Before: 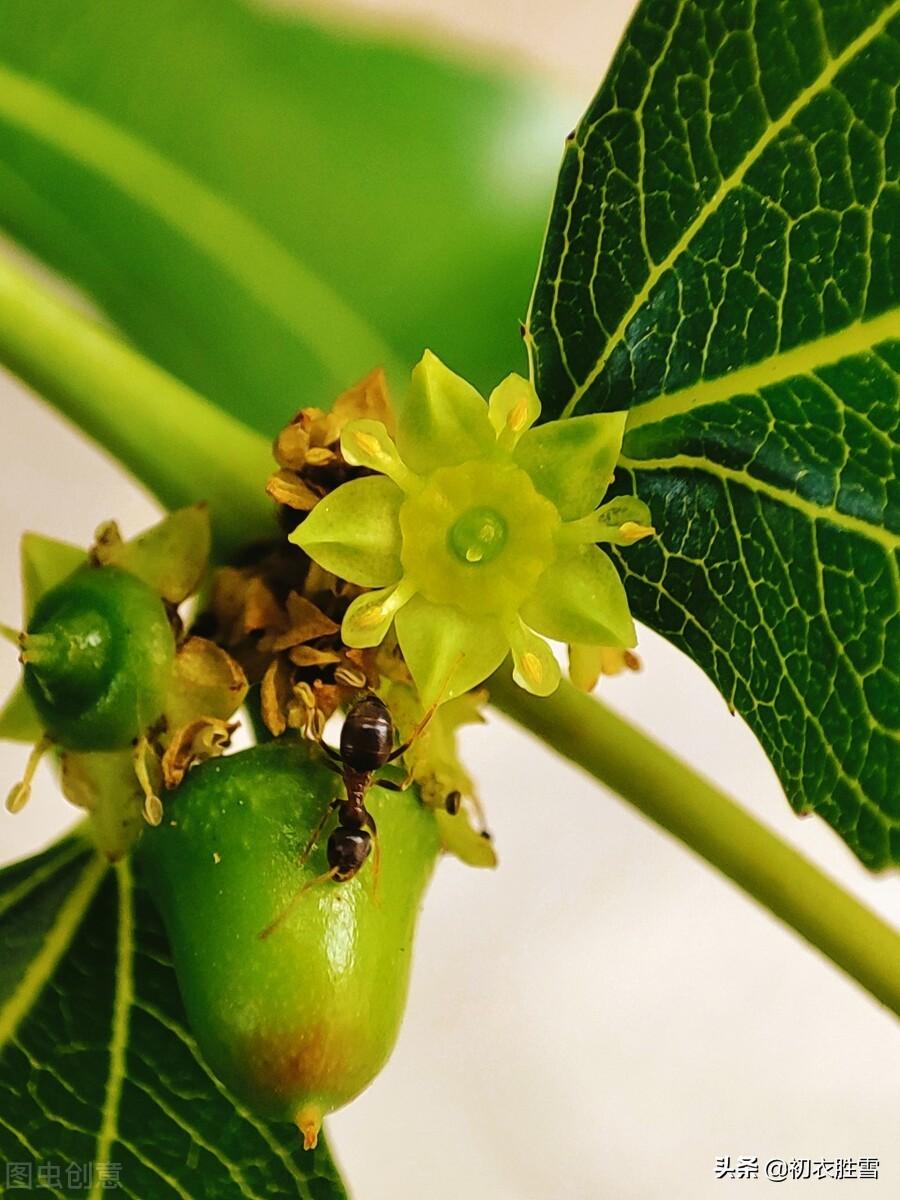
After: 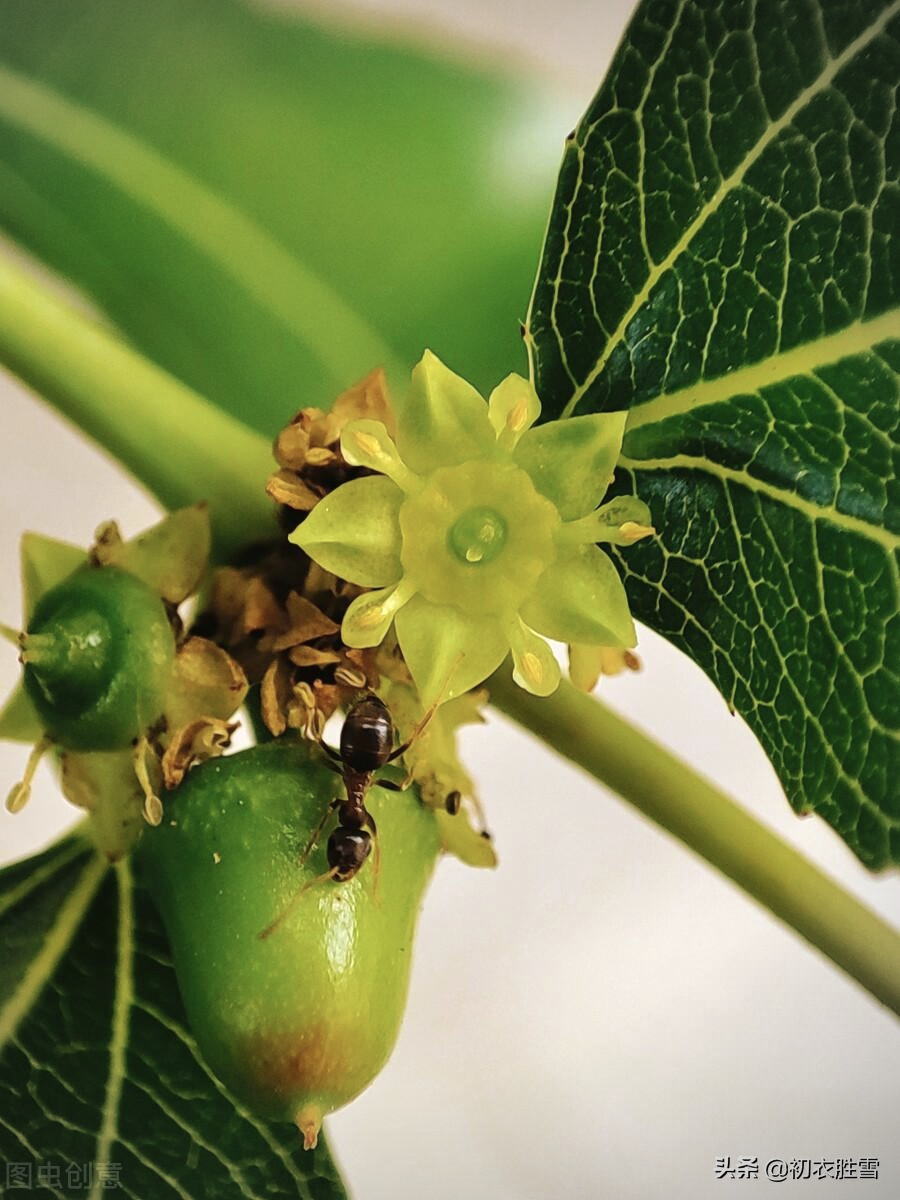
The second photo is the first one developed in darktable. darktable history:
color correction: saturation 0.8
vignetting: center (-0.15, 0.013)
tone equalizer: on, module defaults
